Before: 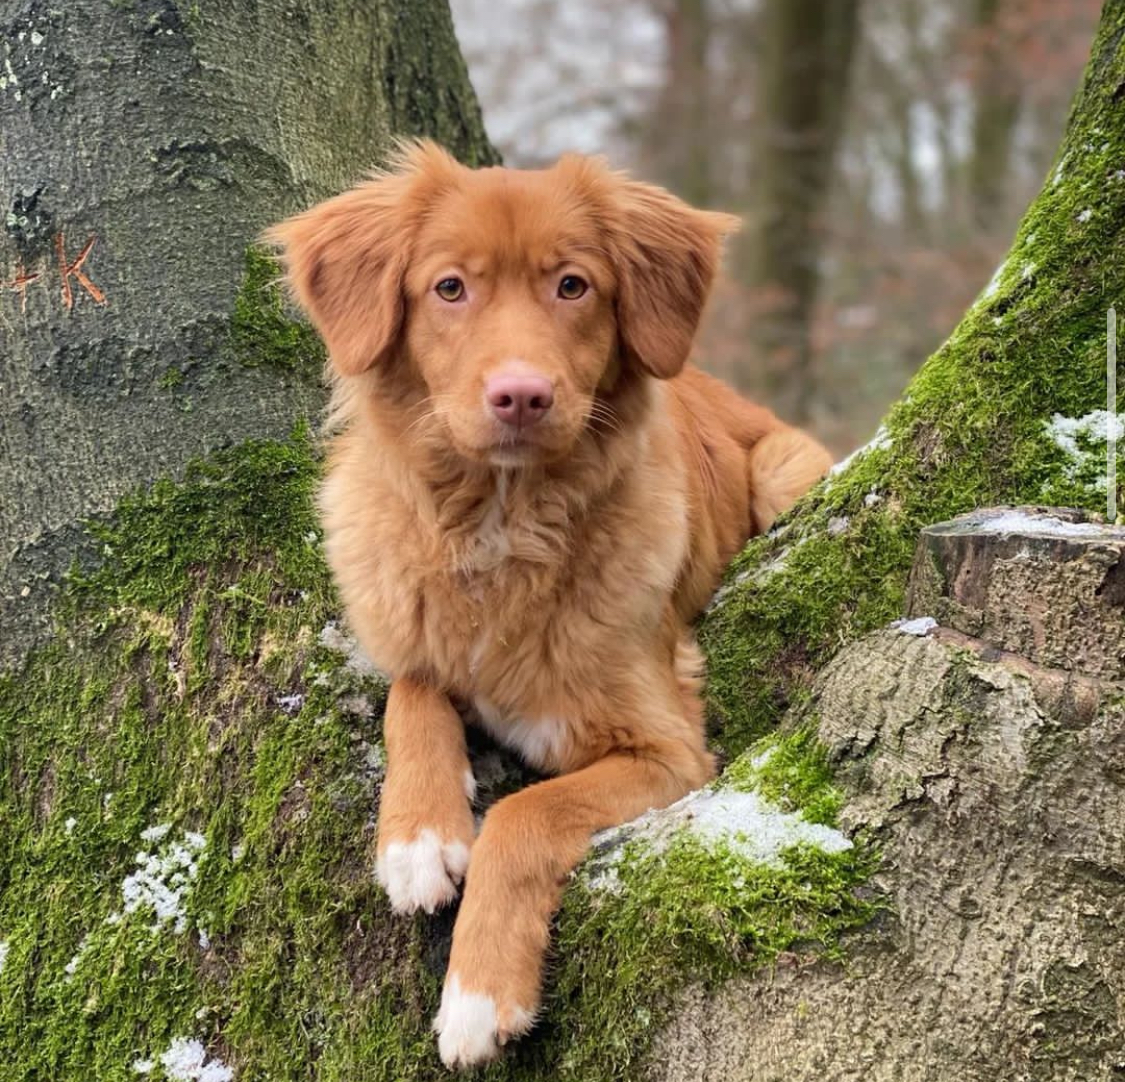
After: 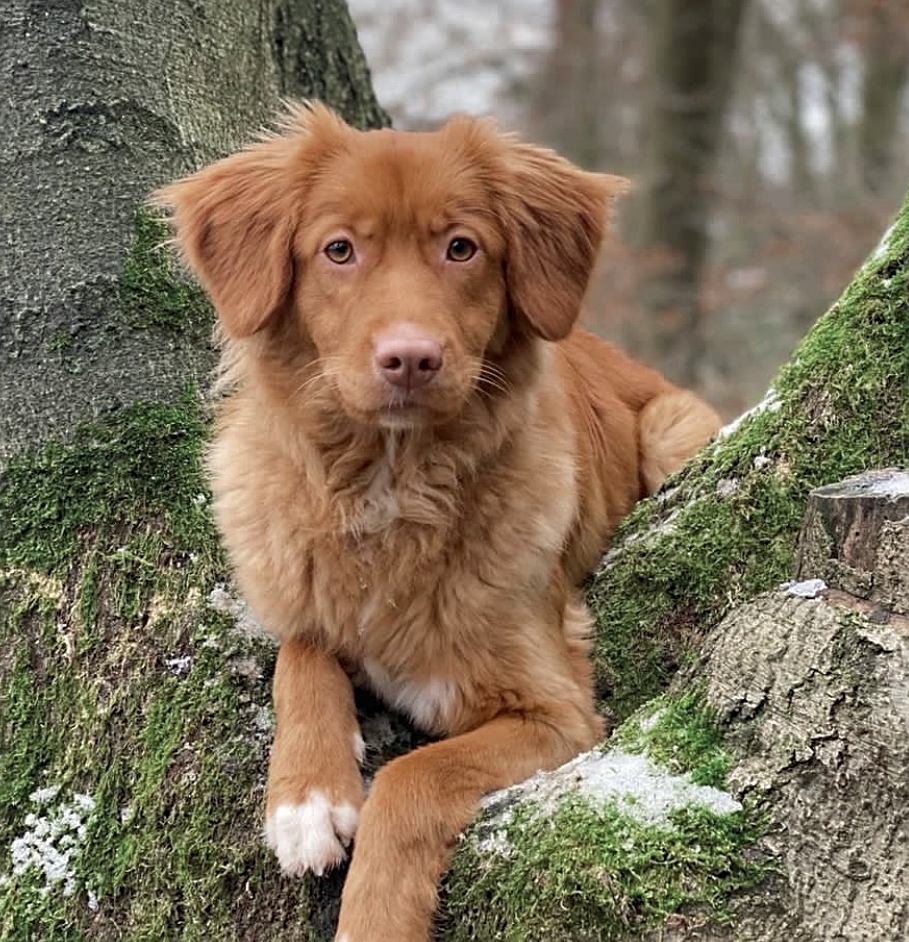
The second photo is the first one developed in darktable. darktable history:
sharpen: on, module defaults
crop: left 9.934%, top 3.534%, right 9.207%, bottom 9.352%
color zones: curves: ch0 [(0, 0.5) (0.125, 0.4) (0.25, 0.5) (0.375, 0.4) (0.5, 0.4) (0.625, 0.35) (0.75, 0.35) (0.875, 0.5)]; ch1 [(0, 0.35) (0.125, 0.45) (0.25, 0.35) (0.375, 0.35) (0.5, 0.35) (0.625, 0.35) (0.75, 0.45) (0.875, 0.35)]; ch2 [(0, 0.6) (0.125, 0.5) (0.25, 0.5) (0.375, 0.6) (0.5, 0.6) (0.625, 0.5) (0.75, 0.5) (0.875, 0.5)], mix 21.08%
local contrast: highlights 104%, shadows 98%, detail 119%, midtone range 0.2
